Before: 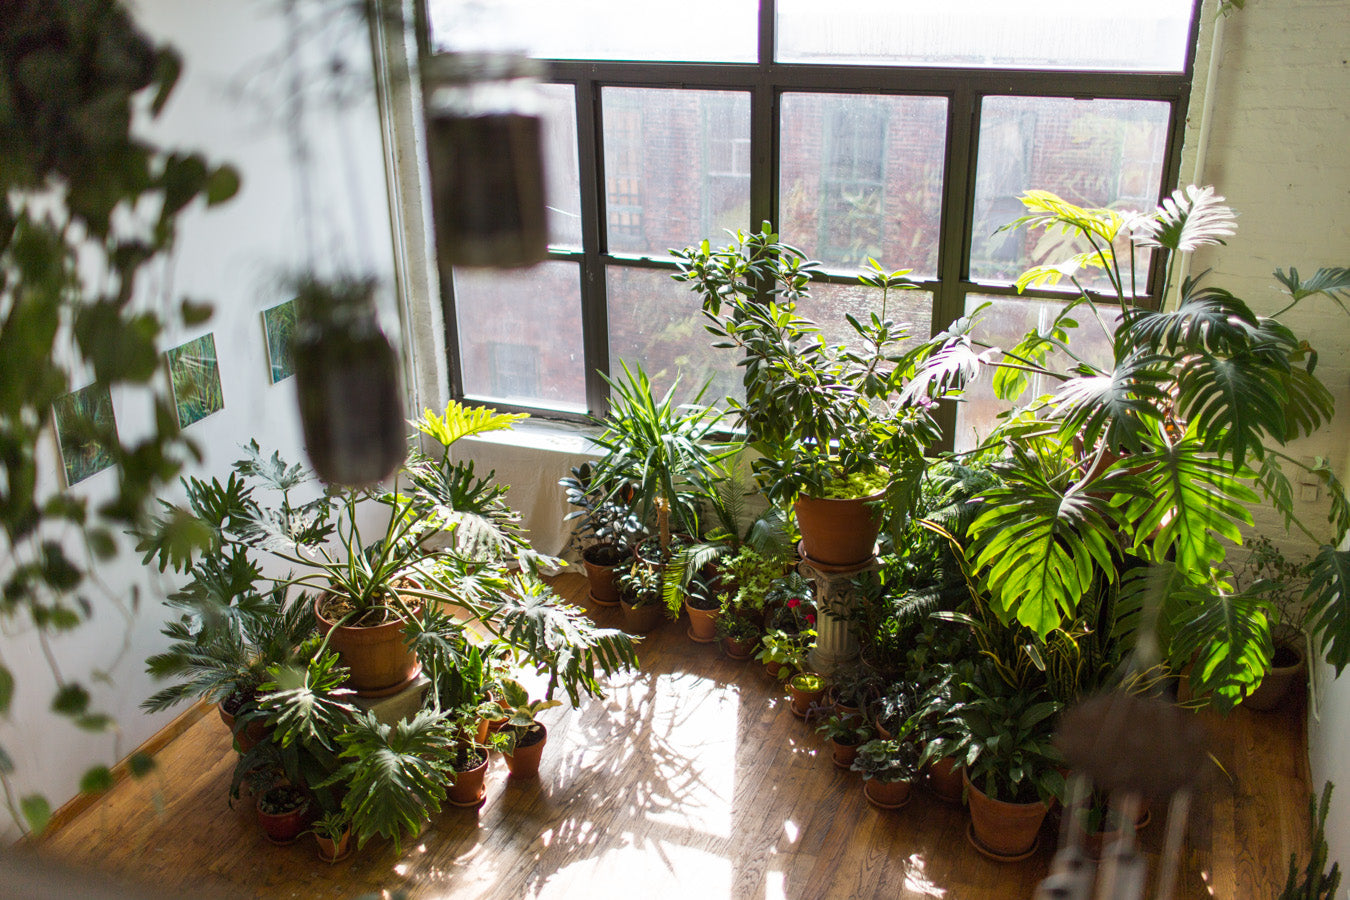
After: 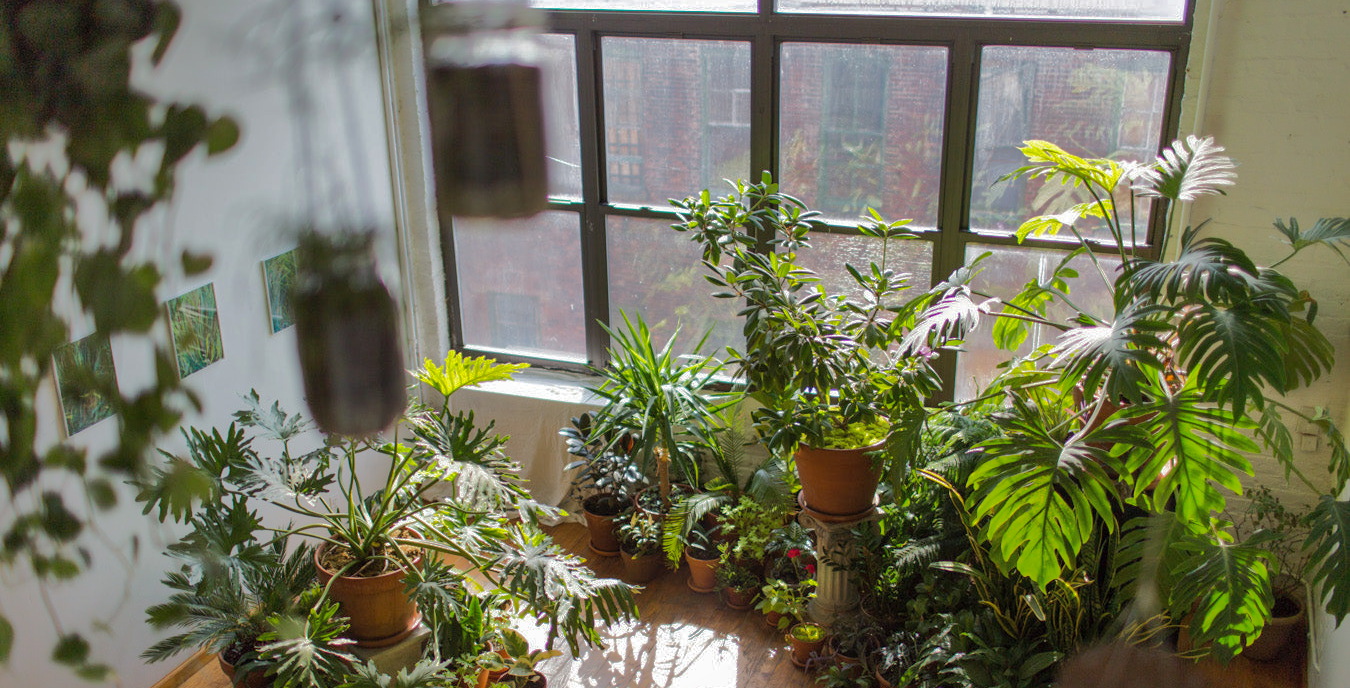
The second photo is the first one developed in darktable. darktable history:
crop: top 5.617%, bottom 17.919%
shadows and highlights: shadows 38.24, highlights -76.29
